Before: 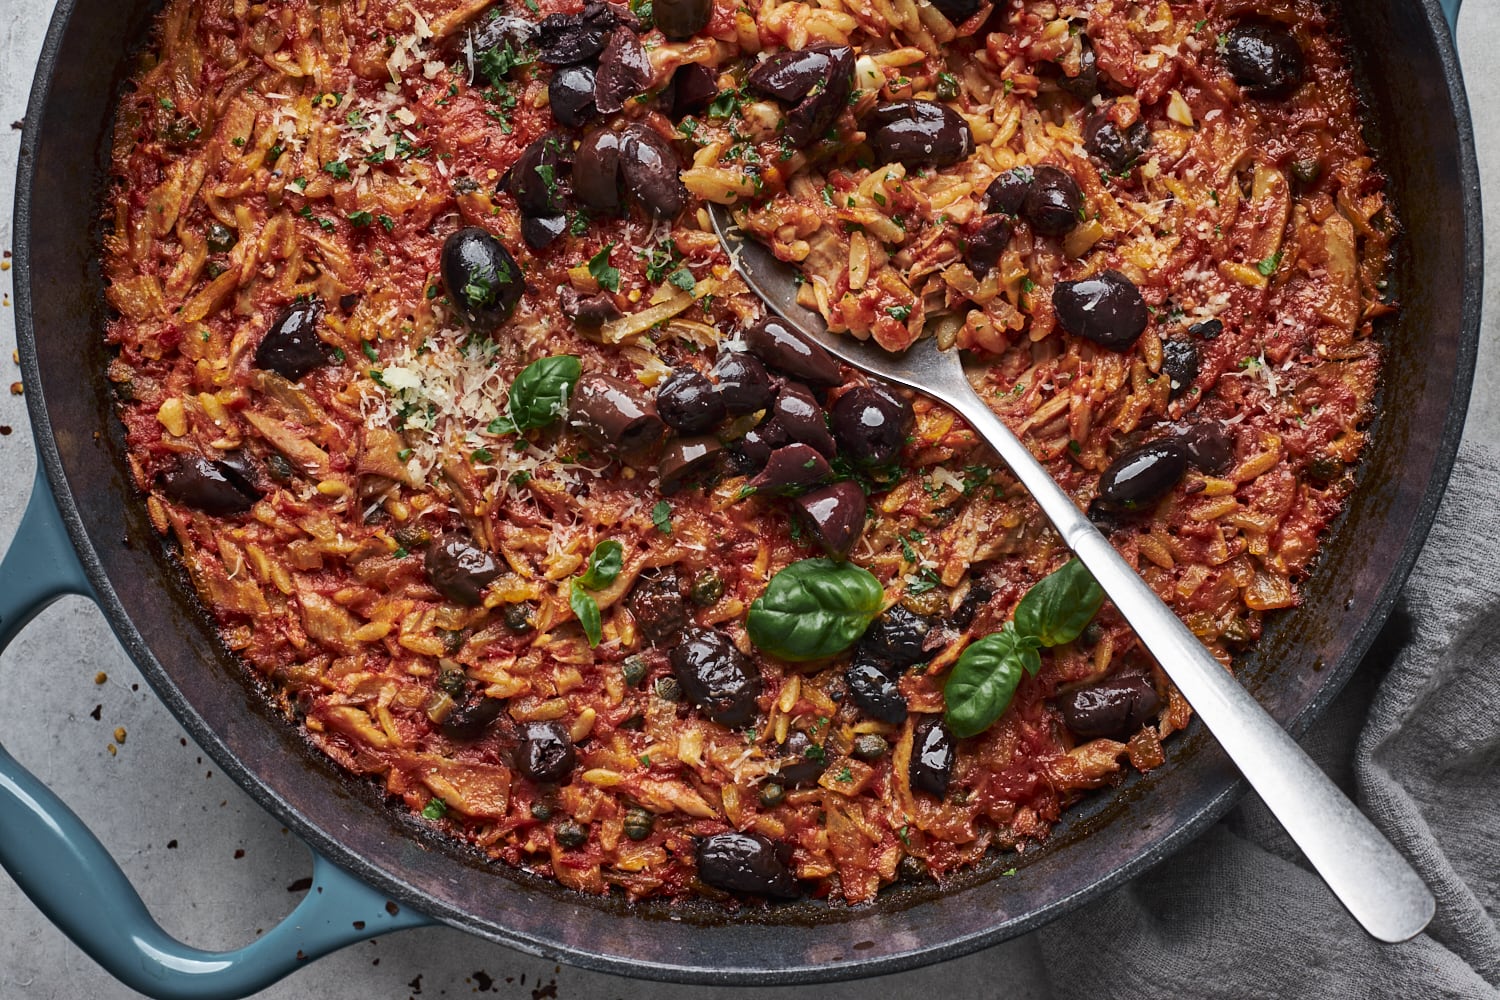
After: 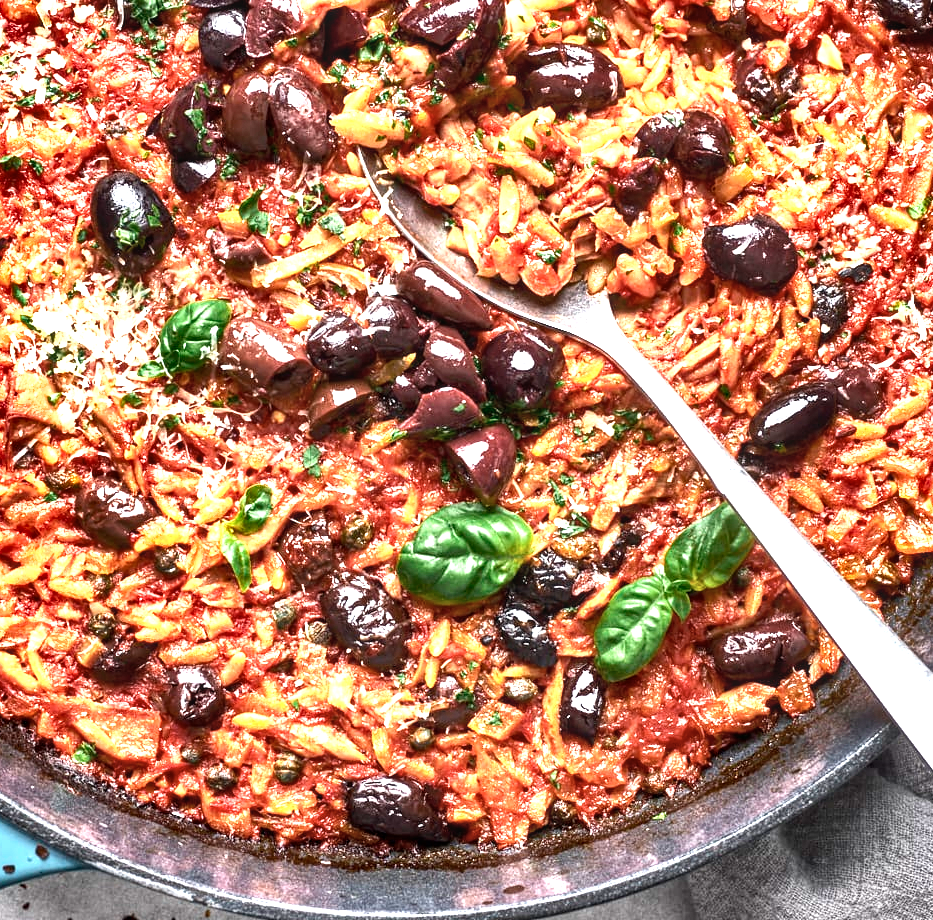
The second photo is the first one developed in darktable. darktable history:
local contrast: on, module defaults
shadows and highlights: low approximation 0.01, soften with gaussian
contrast brightness saturation: contrast 0.108, saturation -0.168
exposure: exposure 2.02 EV, compensate exposure bias true, compensate highlight preservation false
crop and rotate: left 23.36%, top 5.626%, right 14.419%, bottom 2.328%
